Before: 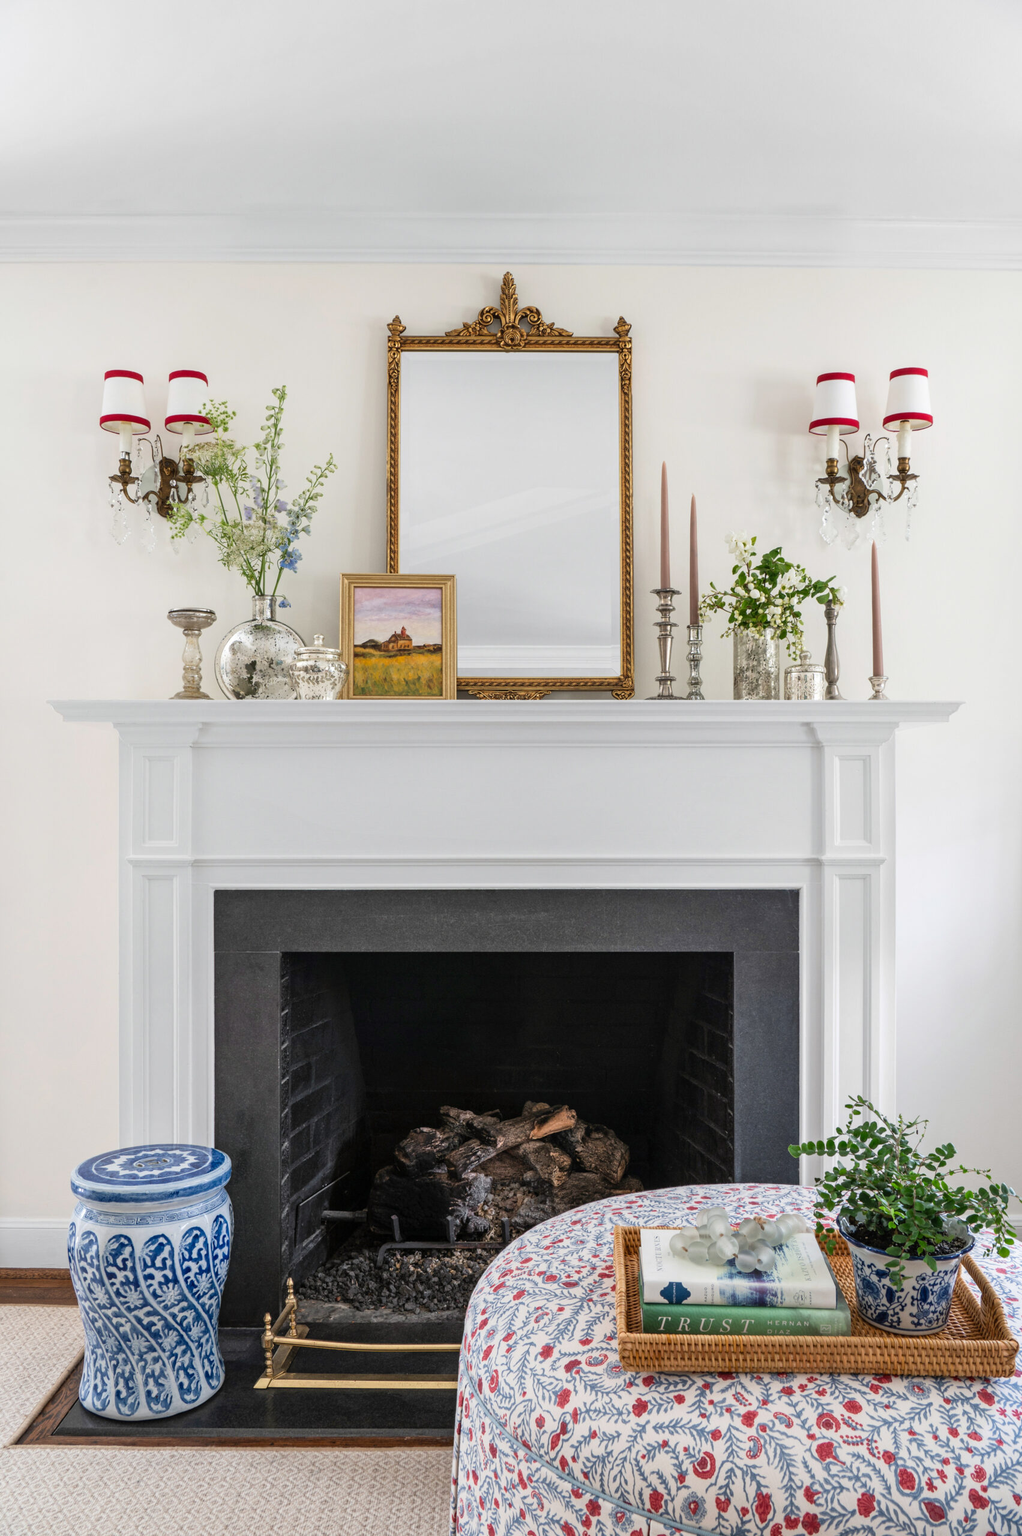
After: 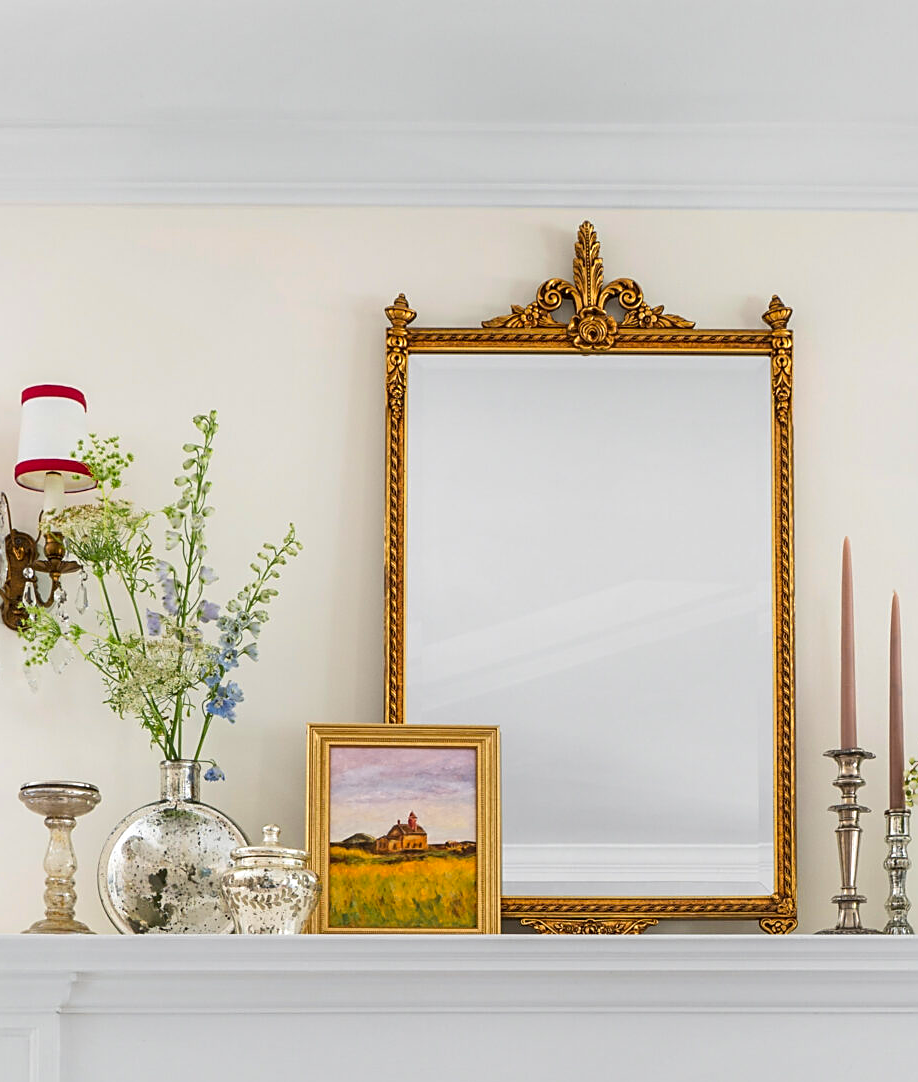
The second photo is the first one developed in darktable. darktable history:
sharpen: amount 0.55
color zones: curves: ch0 [(0.224, 0.526) (0.75, 0.5)]; ch1 [(0.055, 0.526) (0.224, 0.761) (0.377, 0.526) (0.75, 0.5)]
crop: left 15.306%, top 9.065%, right 30.789%, bottom 48.638%
rotate and perspective: automatic cropping off
